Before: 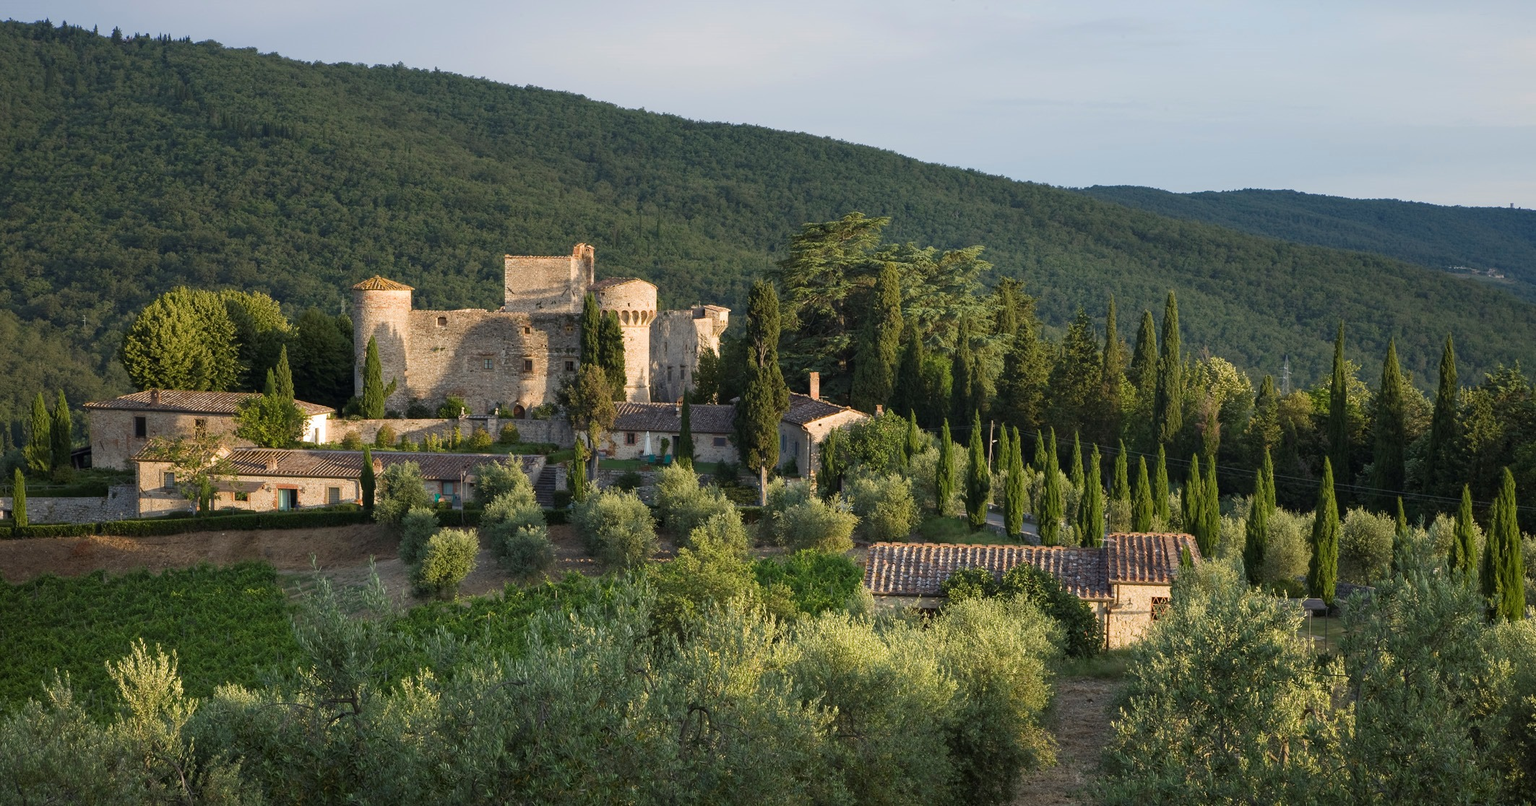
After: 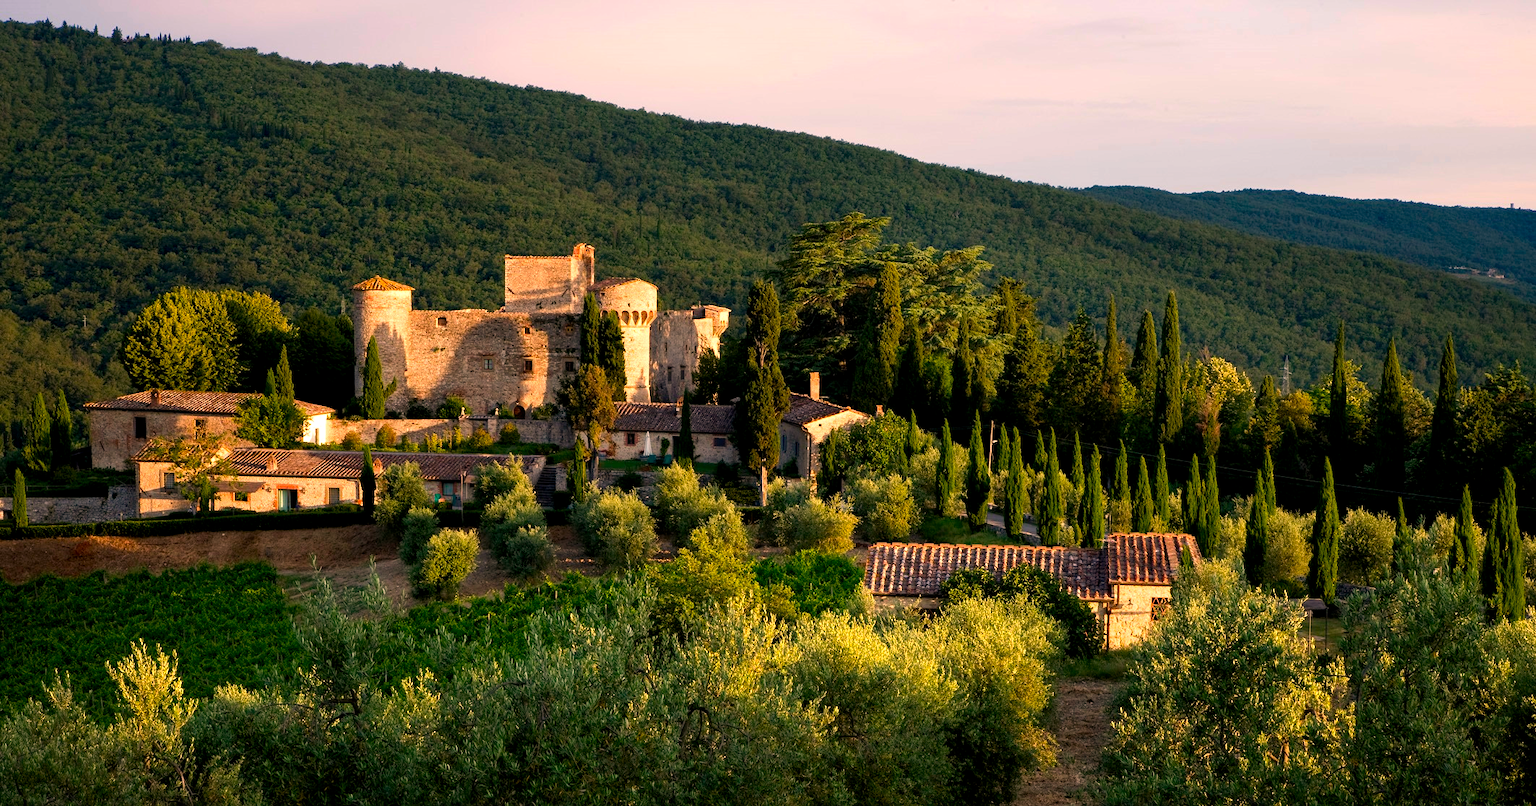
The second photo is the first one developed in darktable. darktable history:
color correction: highlights a* 17.88, highlights b* 18.79
color balance: lift [0.991, 1, 1, 1], gamma [0.996, 1, 1, 1], input saturation 98.52%, contrast 20.34%, output saturation 103.72%
